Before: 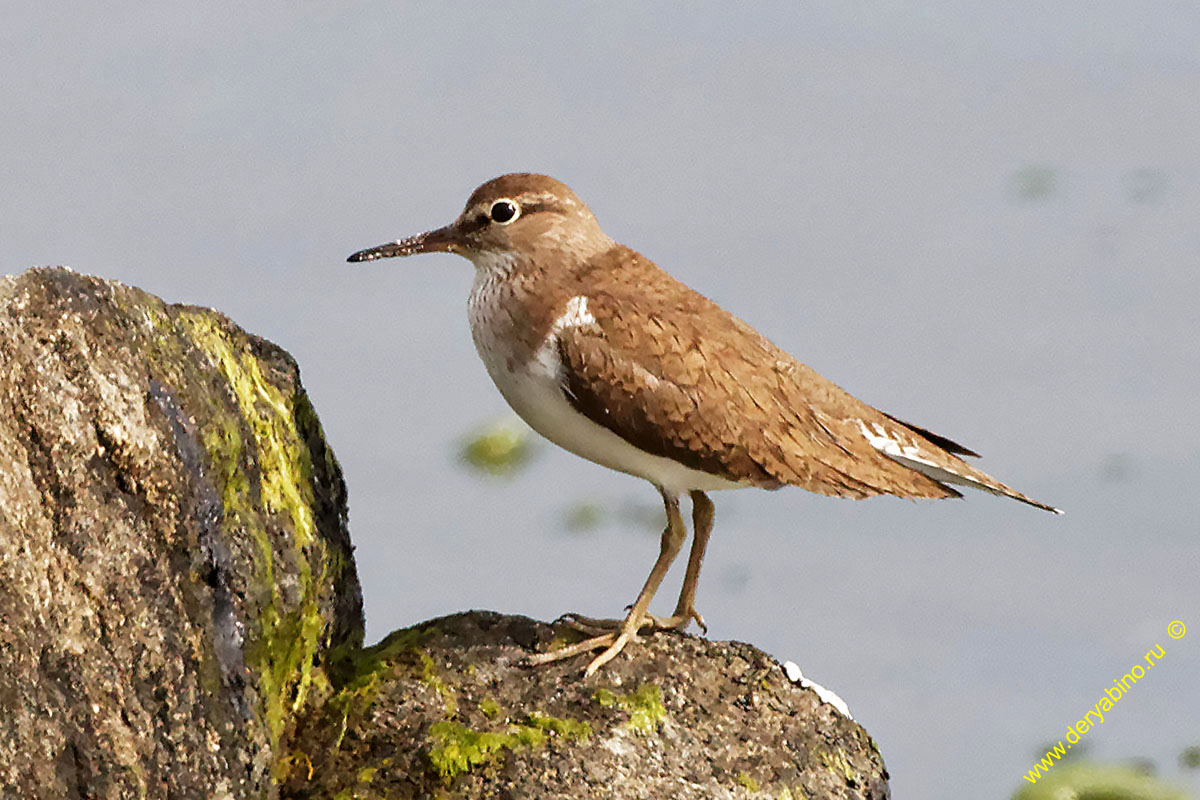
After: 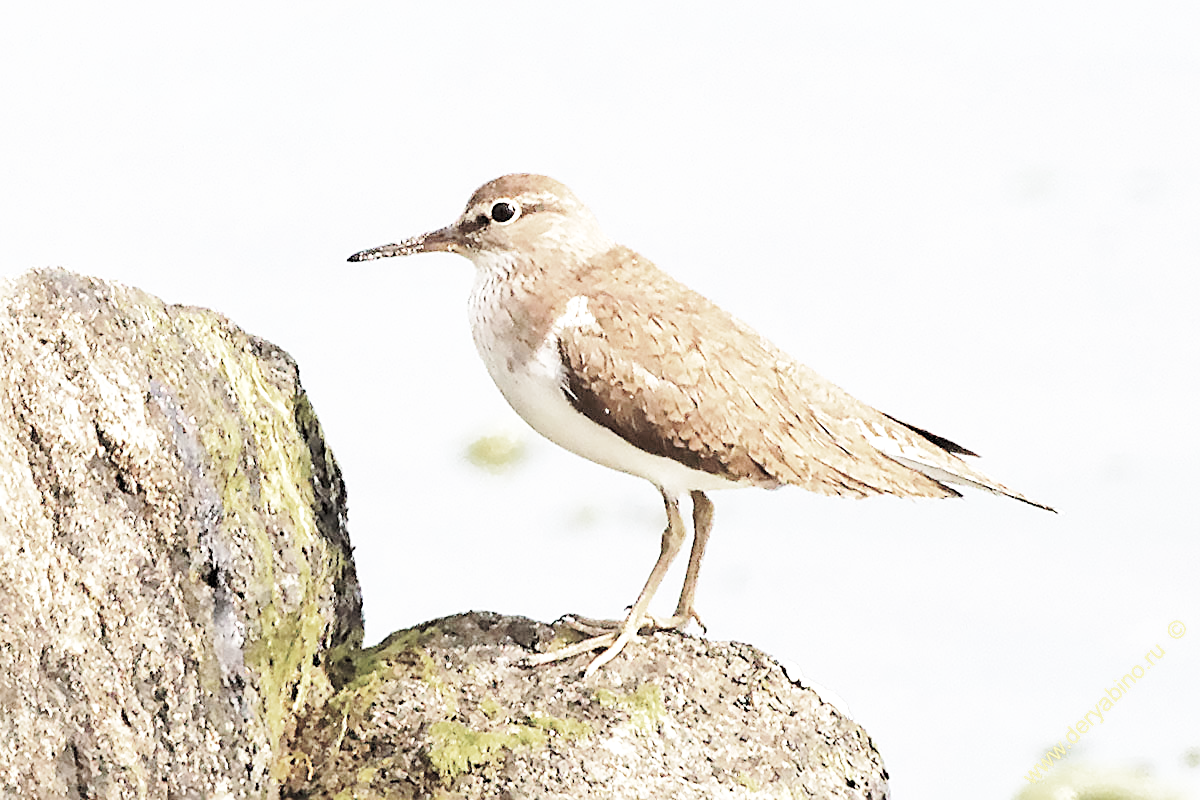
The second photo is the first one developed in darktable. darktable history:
sharpen: on, module defaults
contrast brightness saturation: brightness 0.149
base curve: curves: ch0 [(0, 0) (0.028, 0.03) (0.121, 0.232) (0.46, 0.748) (0.859, 0.968) (1, 1)], preserve colors none
color zones: curves: ch0 [(0, 0.425) (0.143, 0.422) (0.286, 0.42) (0.429, 0.419) (0.571, 0.419) (0.714, 0.42) (0.857, 0.422) (1, 0.425)]
color correction: highlights b* 0.052, saturation 0.47
tone equalizer: -8 EV 1.02 EV, -7 EV 1.03 EV, -6 EV 1.03 EV, -5 EV 1 EV, -4 EV 1.02 EV, -3 EV 0.733 EV, -2 EV 0.472 EV, -1 EV 0.229 EV, edges refinement/feathering 500, mask exposure compensation -1.57 EV, preserve details no
exposure: exposure 0.606 EV, compensate highlight preservation false
